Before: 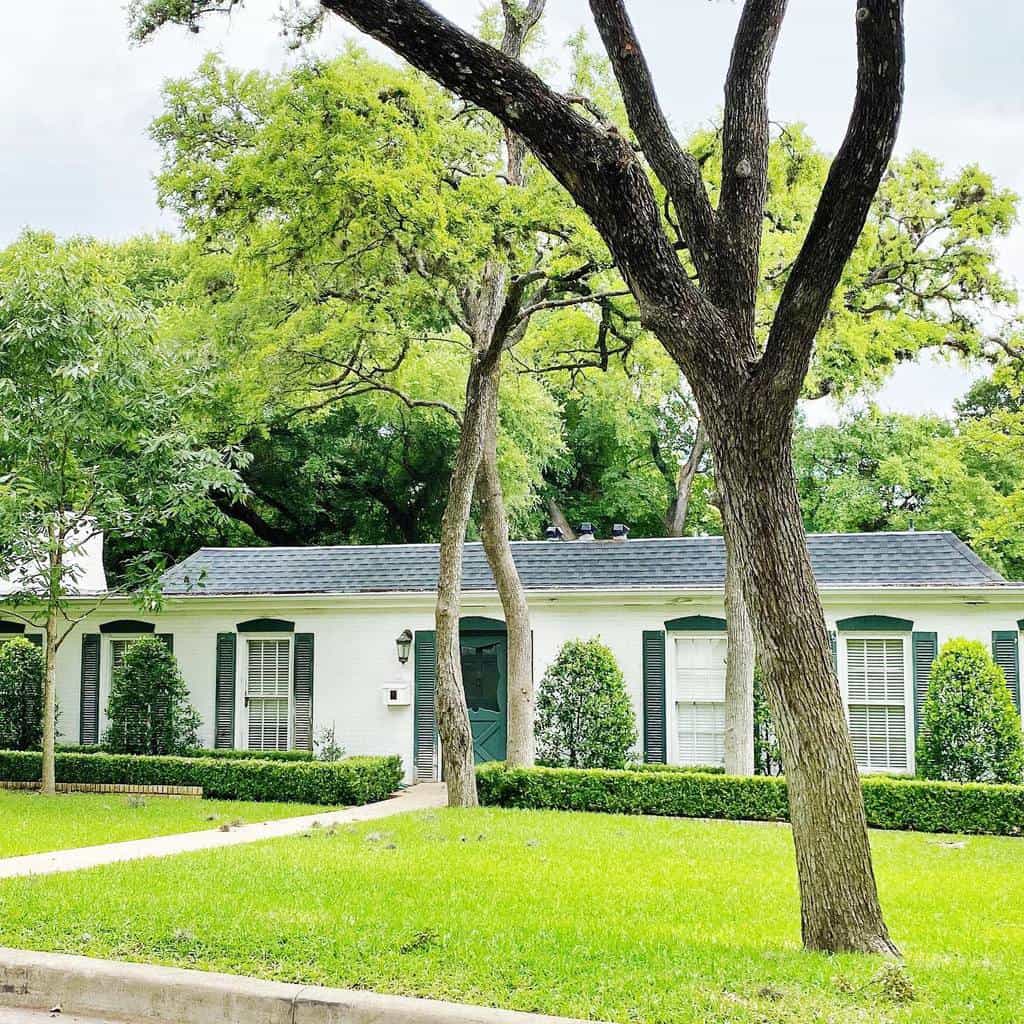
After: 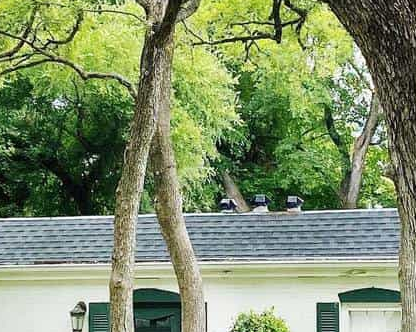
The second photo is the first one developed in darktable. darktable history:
crop: left 31.846%, top 32.066%, right 27.52%, bottom 35.511%
